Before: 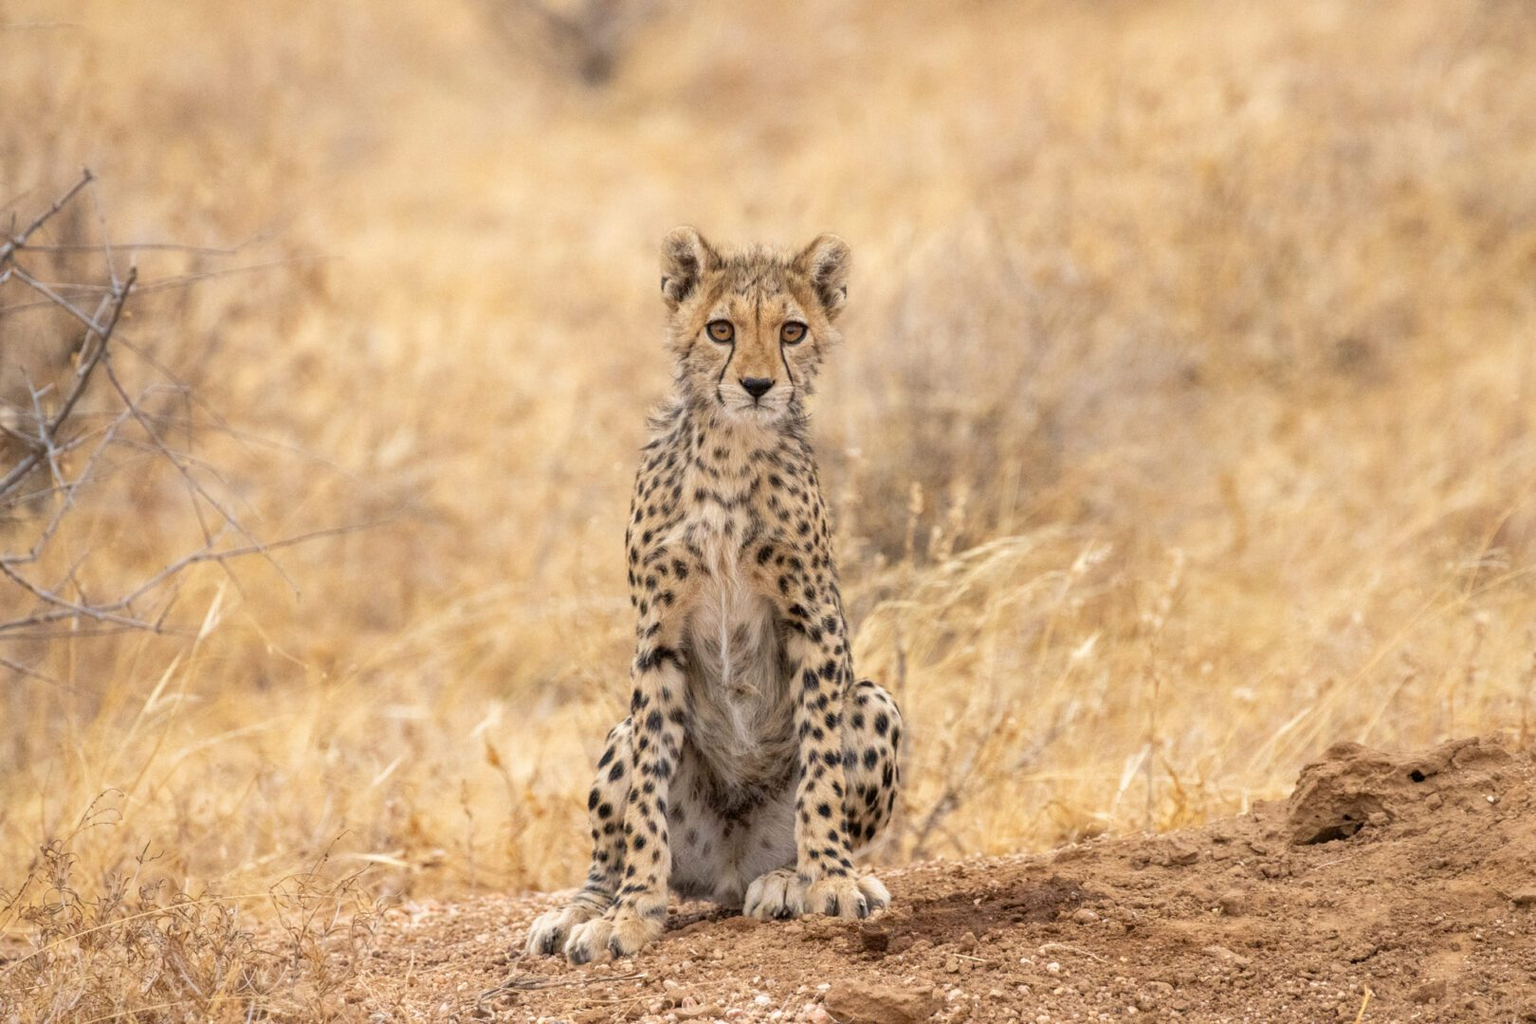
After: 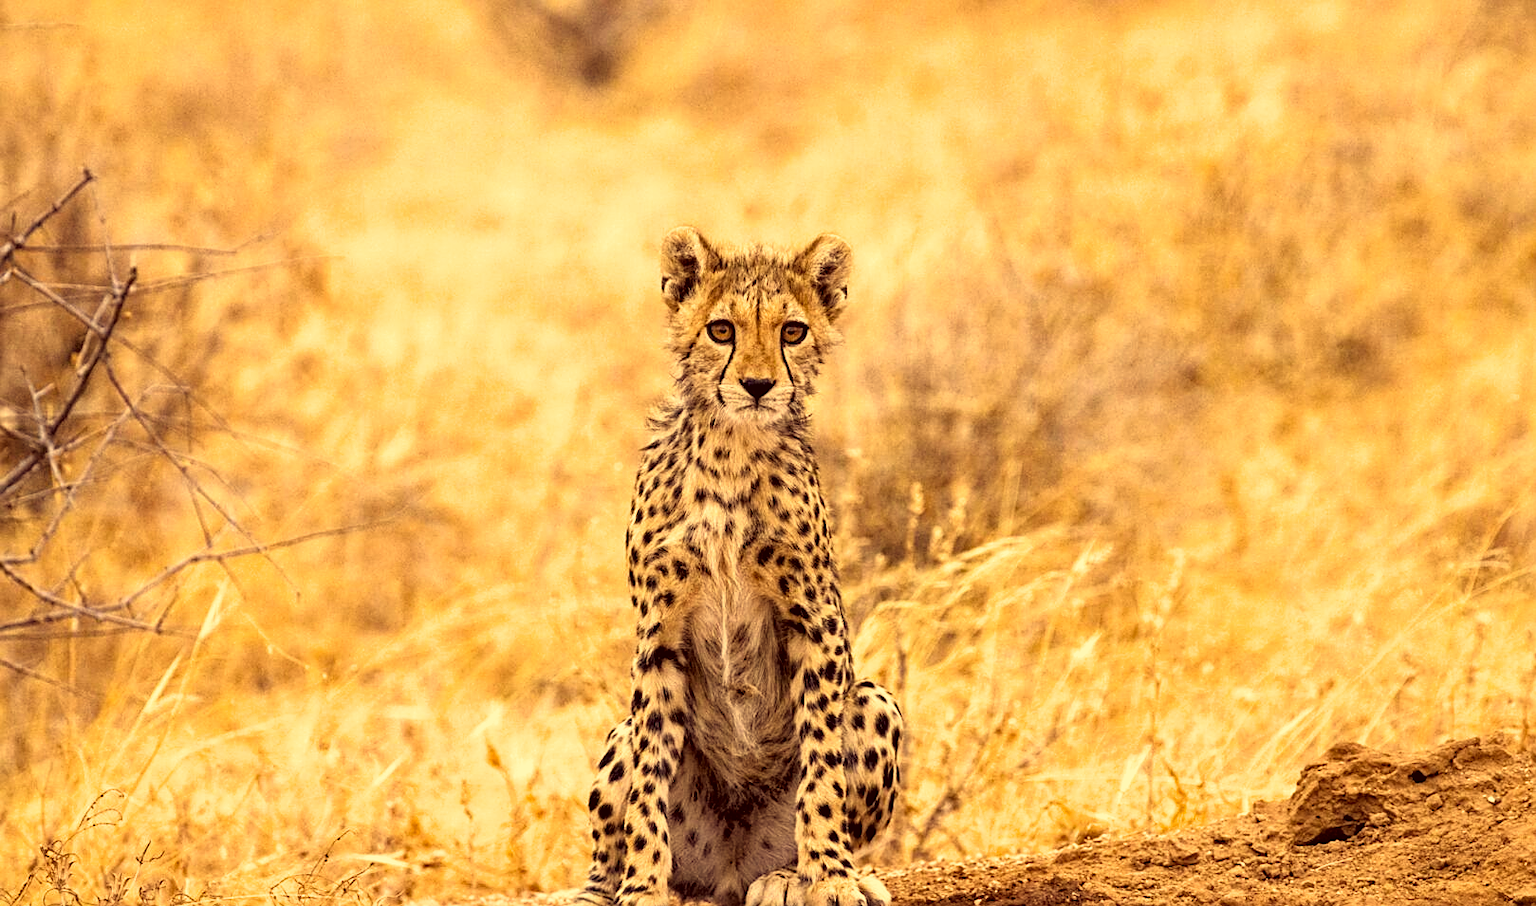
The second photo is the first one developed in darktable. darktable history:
haze removal: strength 0.29, distance 0.25, compatibility mode true, adaptive false
crop and rotate: top 0%, bottom 11.49%
sharpen: on, module defaults
filmic rgb: white relative exposure 2.2 EV, hardness 6.97
color correction: highlights a* 10.12, highlights b* 39.04, shadows a* 14.62, shadows b* 3.37
